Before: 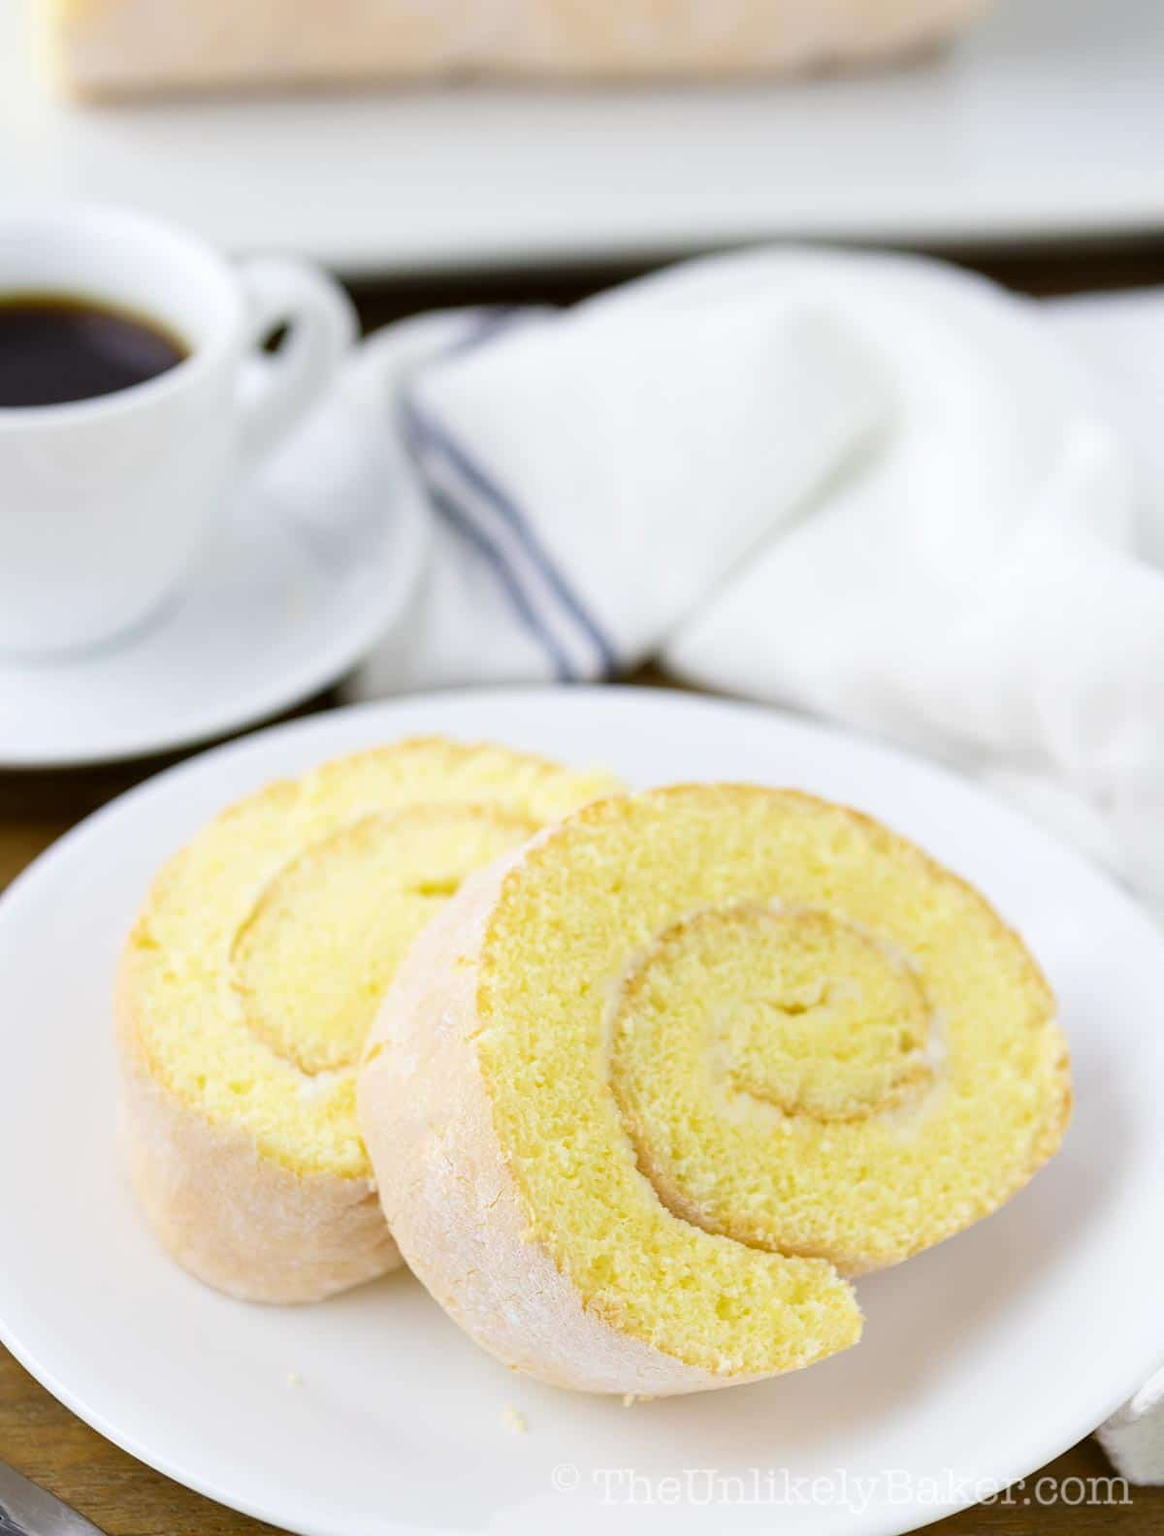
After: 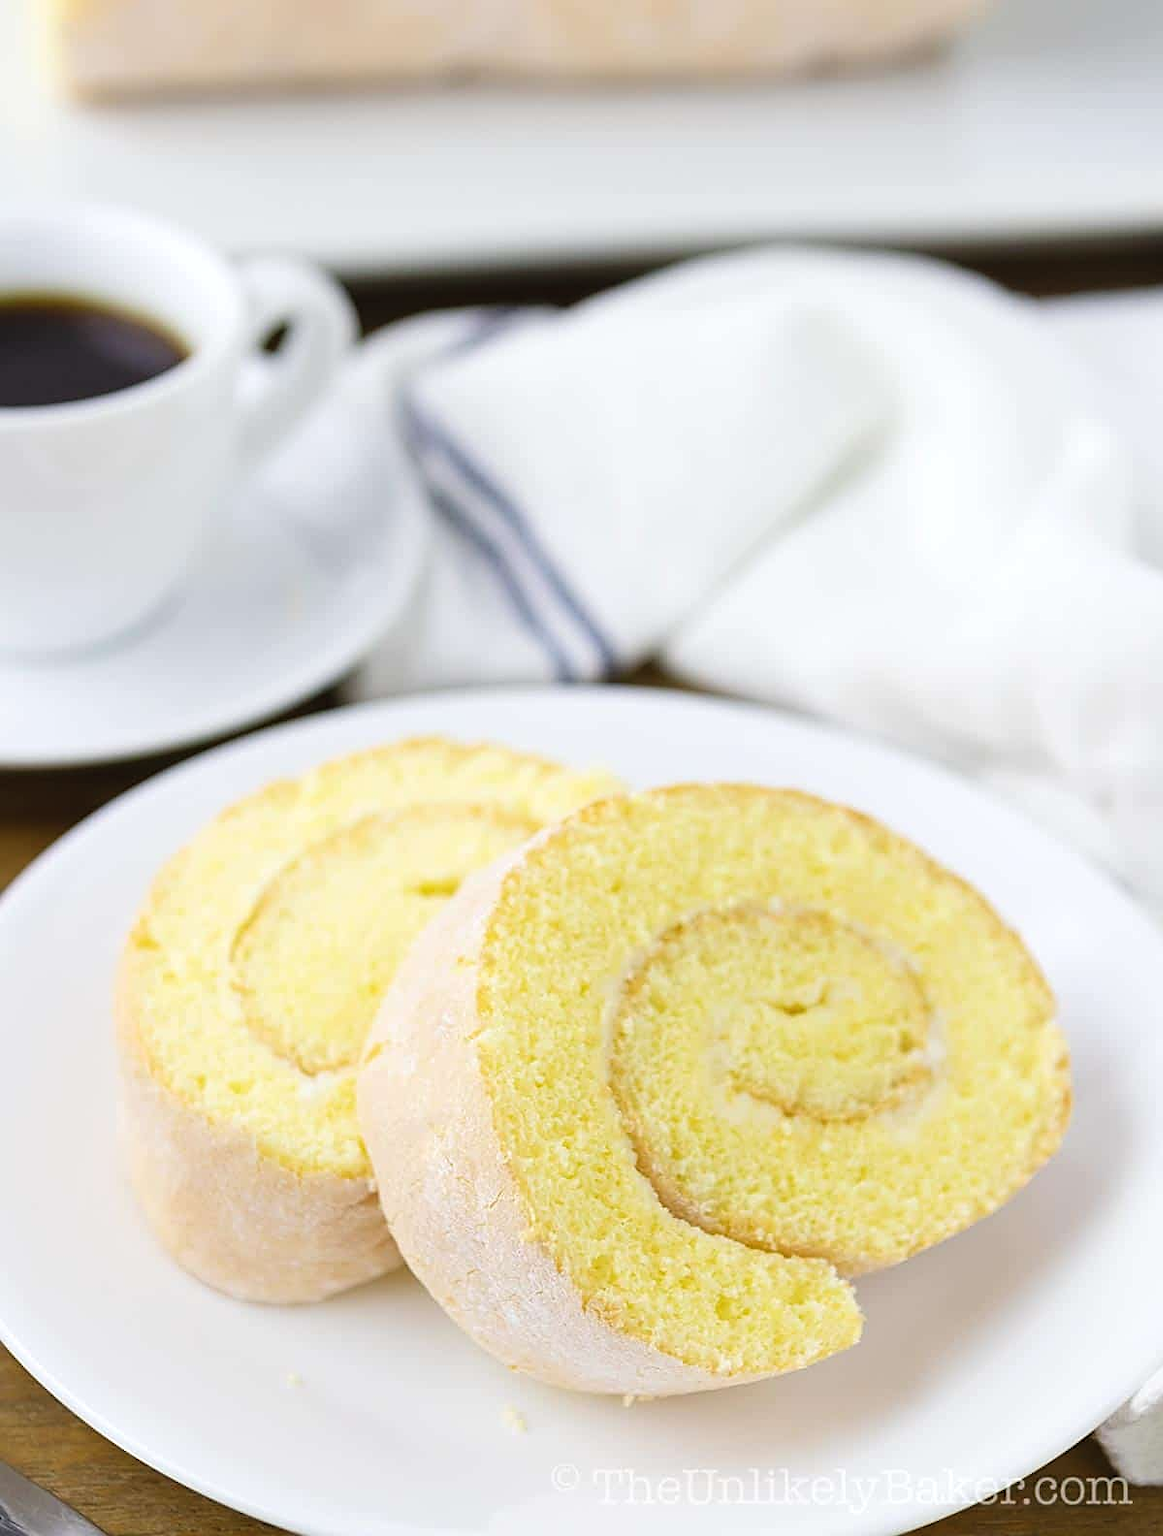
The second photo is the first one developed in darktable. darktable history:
exposure: black level correction -0.003, exposure 0.044 EV, compensate exposure bias true, compensate highlight preservation false
sharpen: on, module defaults
